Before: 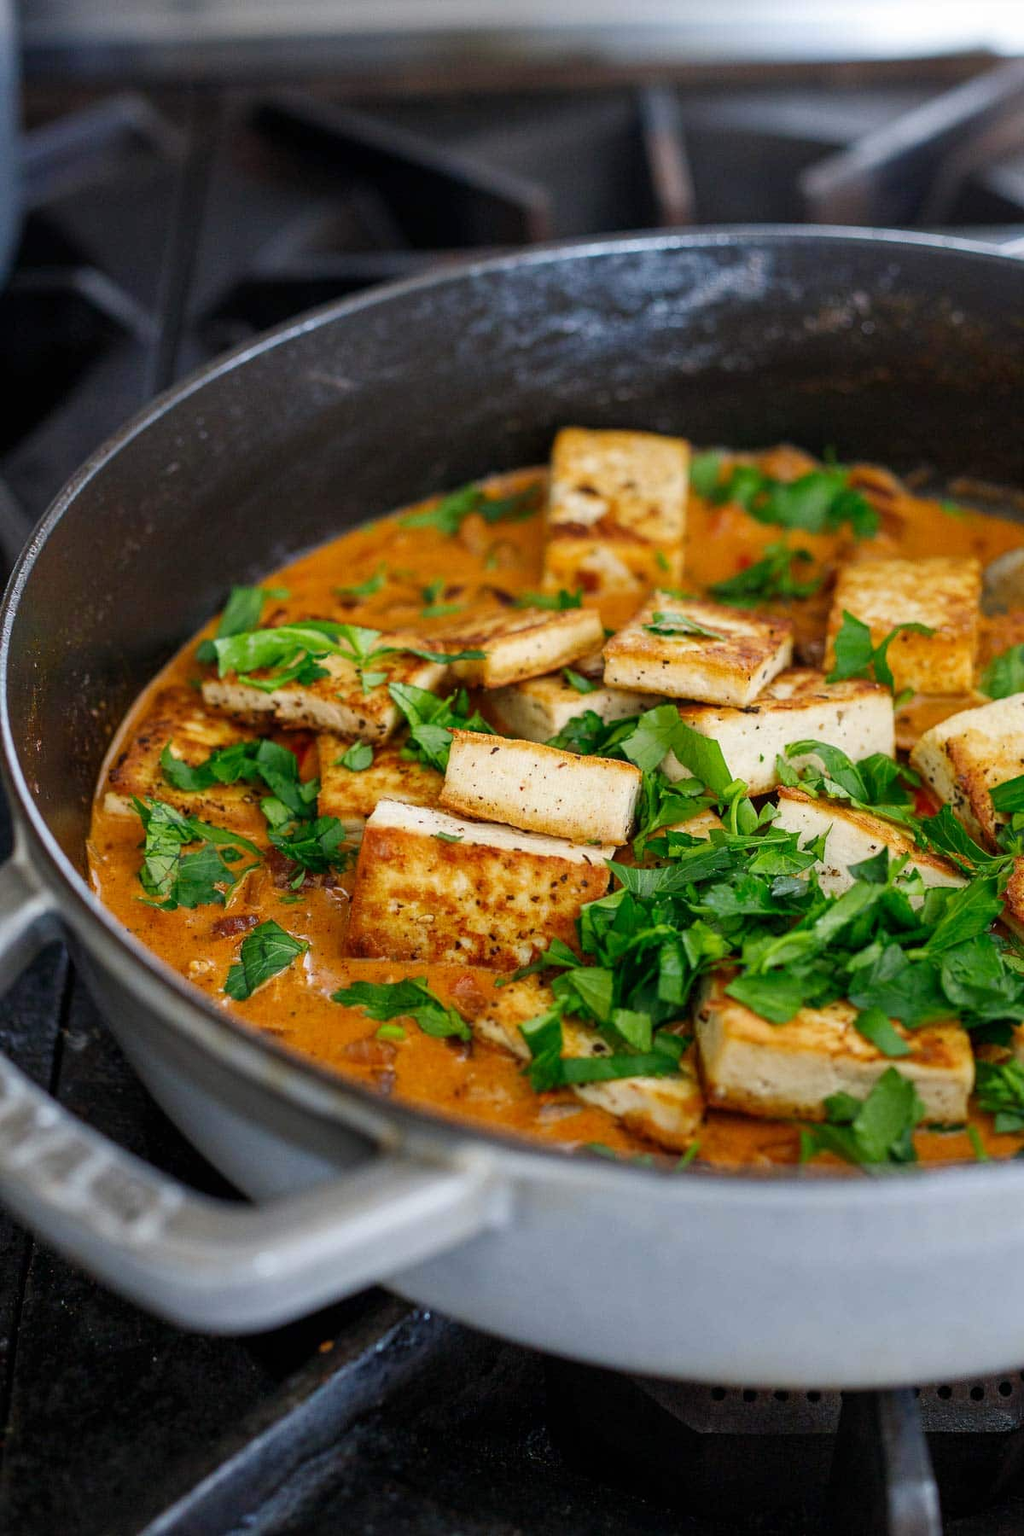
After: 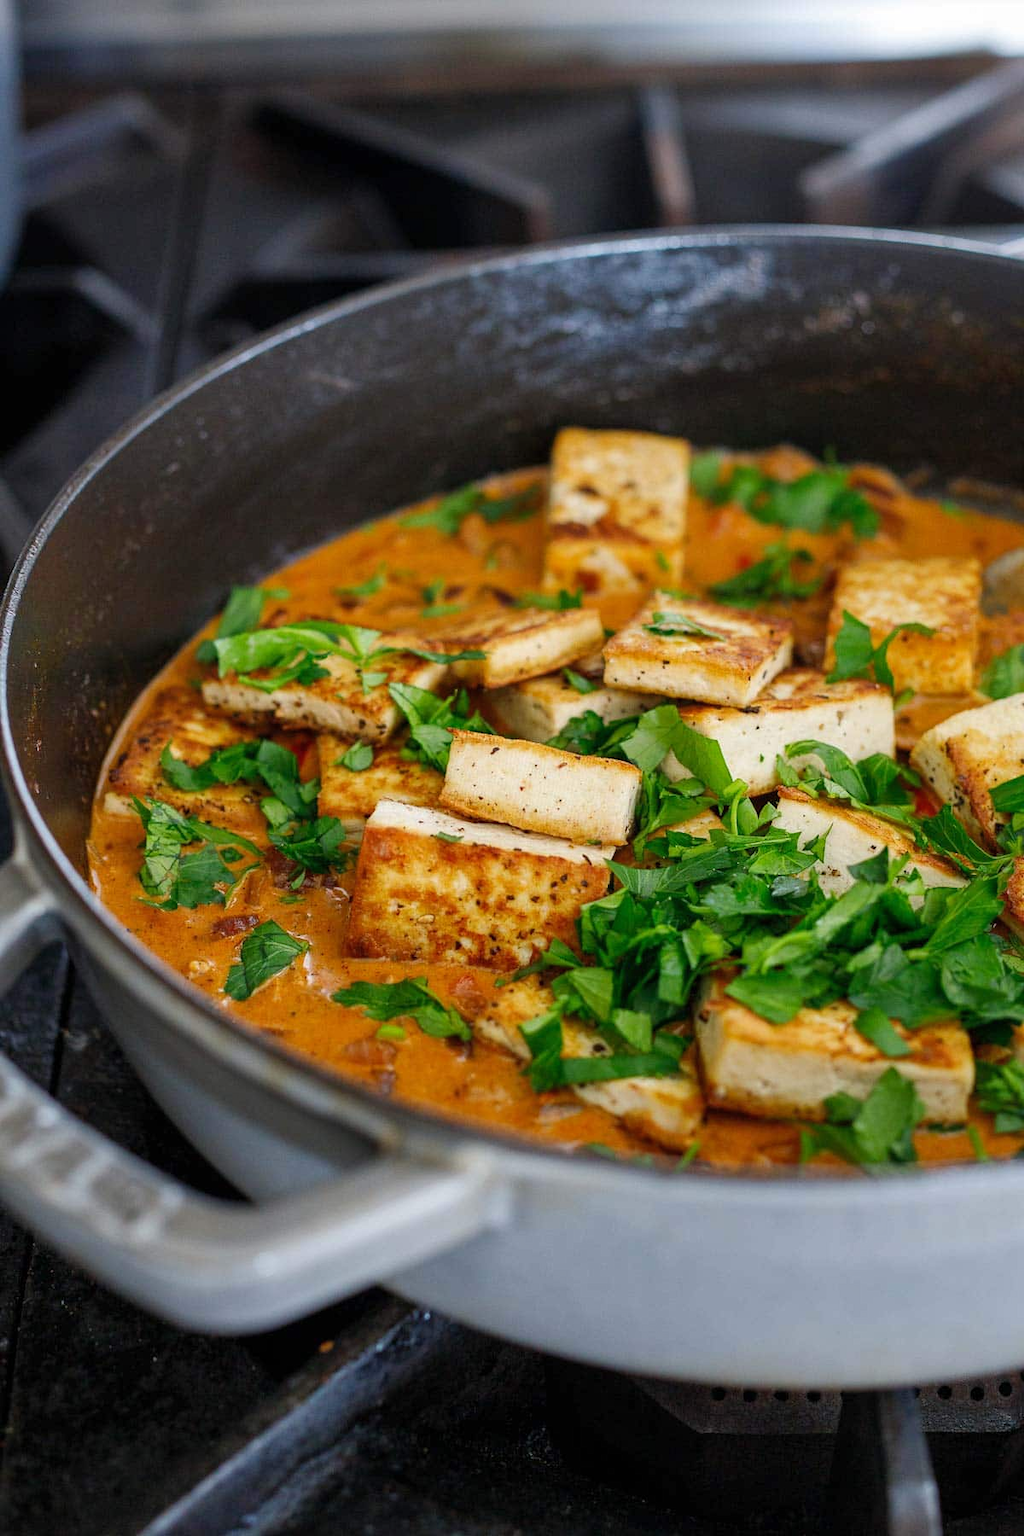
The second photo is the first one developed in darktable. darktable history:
shadows and highlights: shadows 24.92, highlights -23.46
